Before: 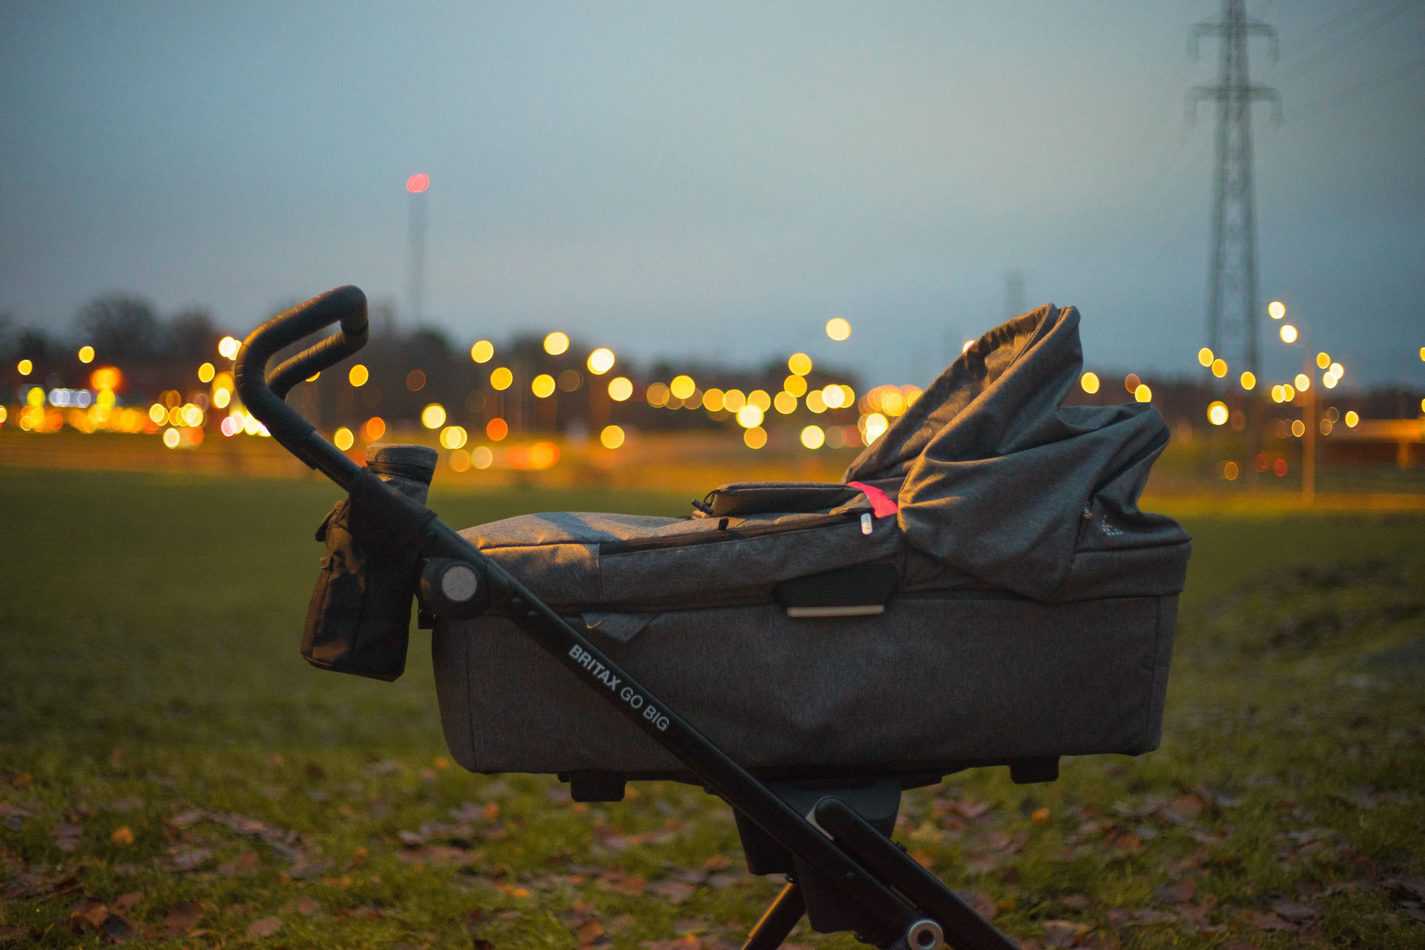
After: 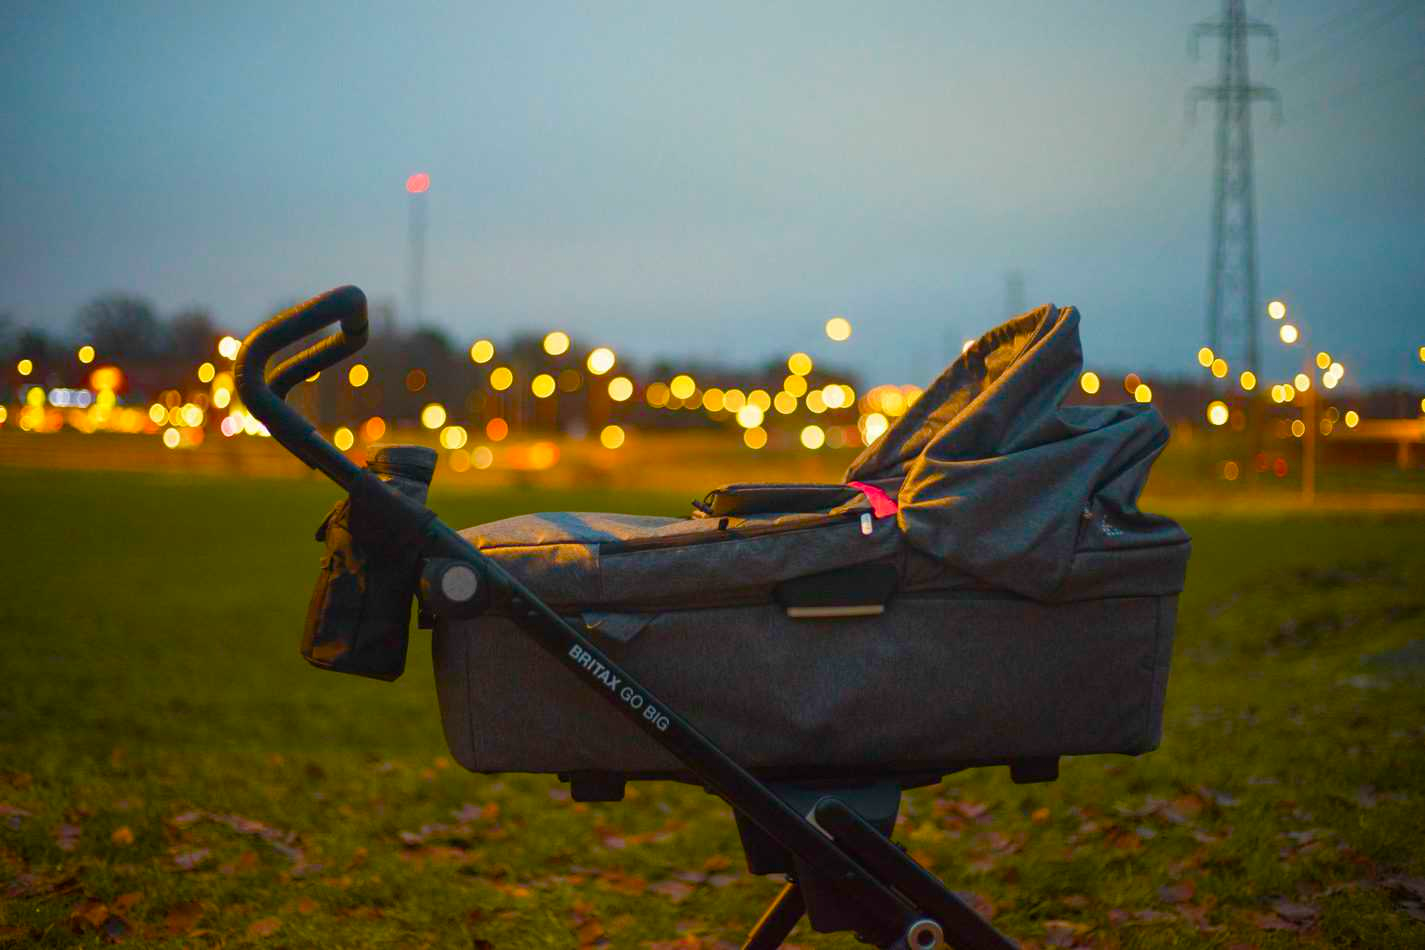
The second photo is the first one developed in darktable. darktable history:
color balance rgb: perceptual saturation grading › global saturation 14.029%, perceptual saturation grading › highlights -30.366%, perceptual saturation grading › shadows 51.197%, global vibrance 40.381%
